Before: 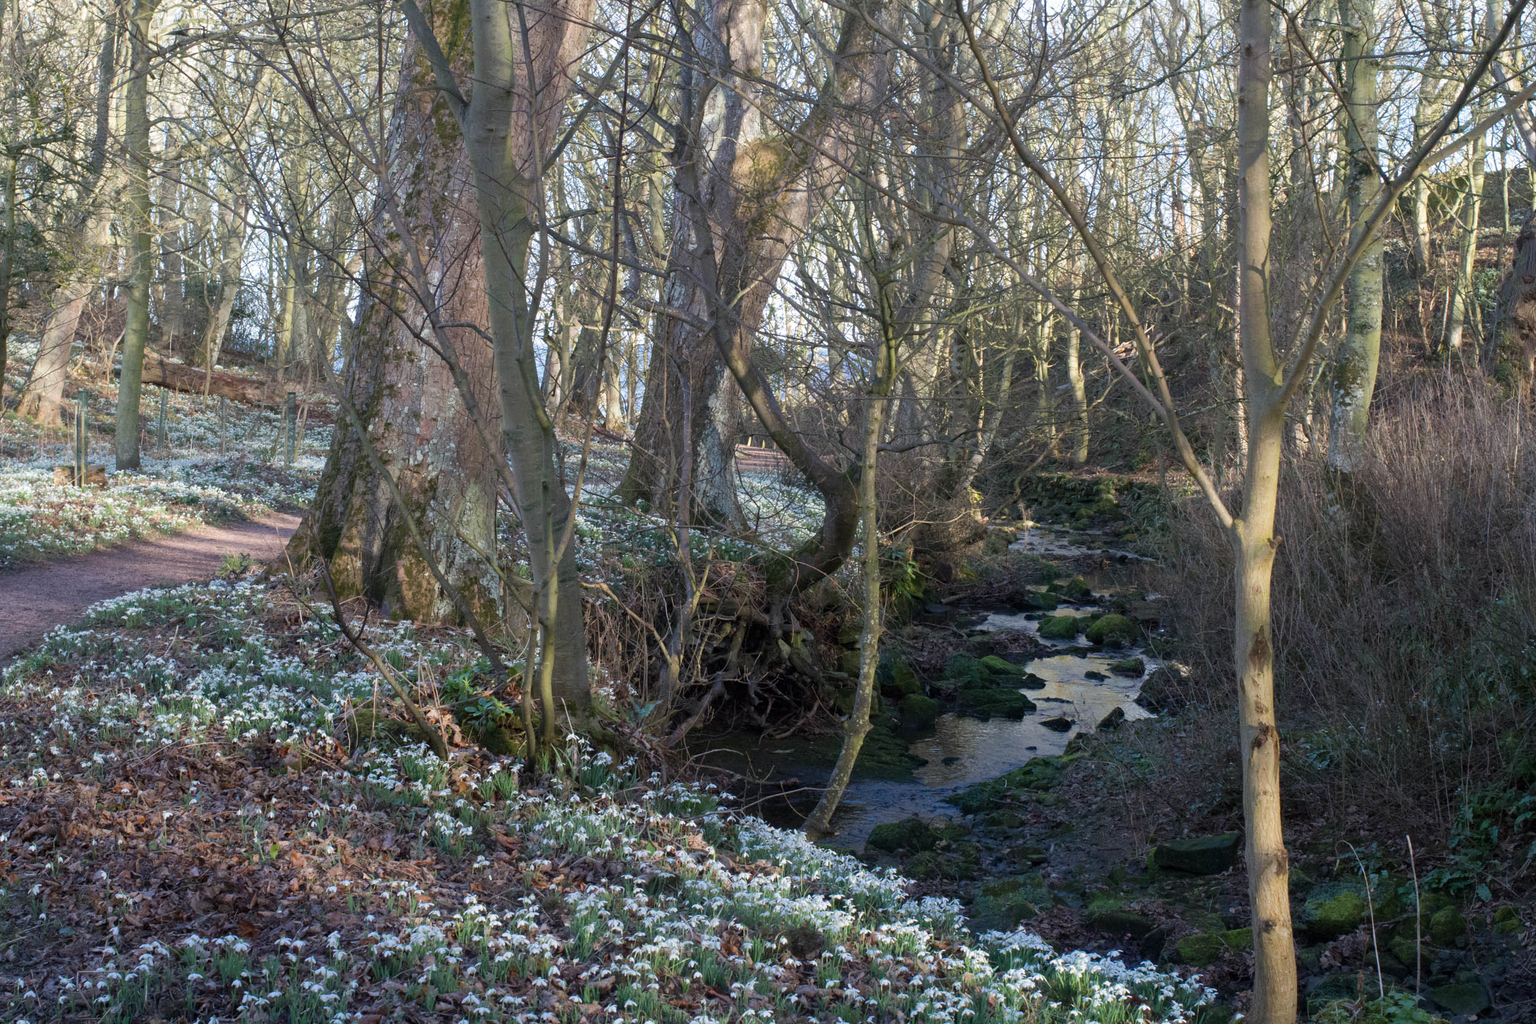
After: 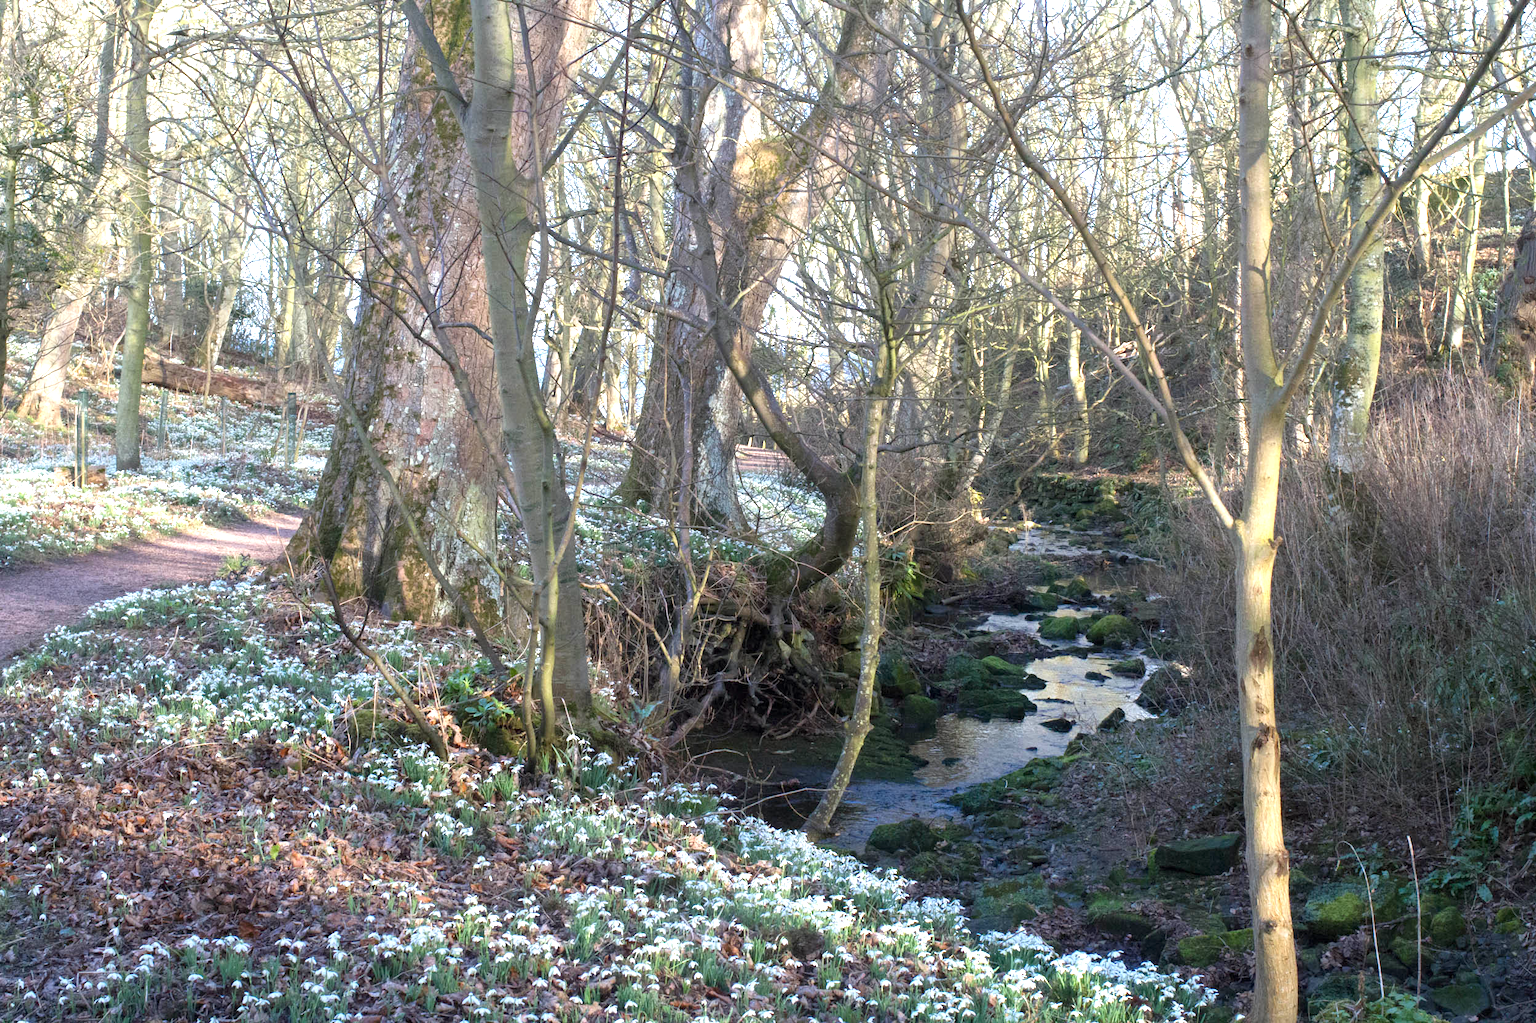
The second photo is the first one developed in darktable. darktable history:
exposure: exposure 1.058 EV, compensate highlight preservation false
